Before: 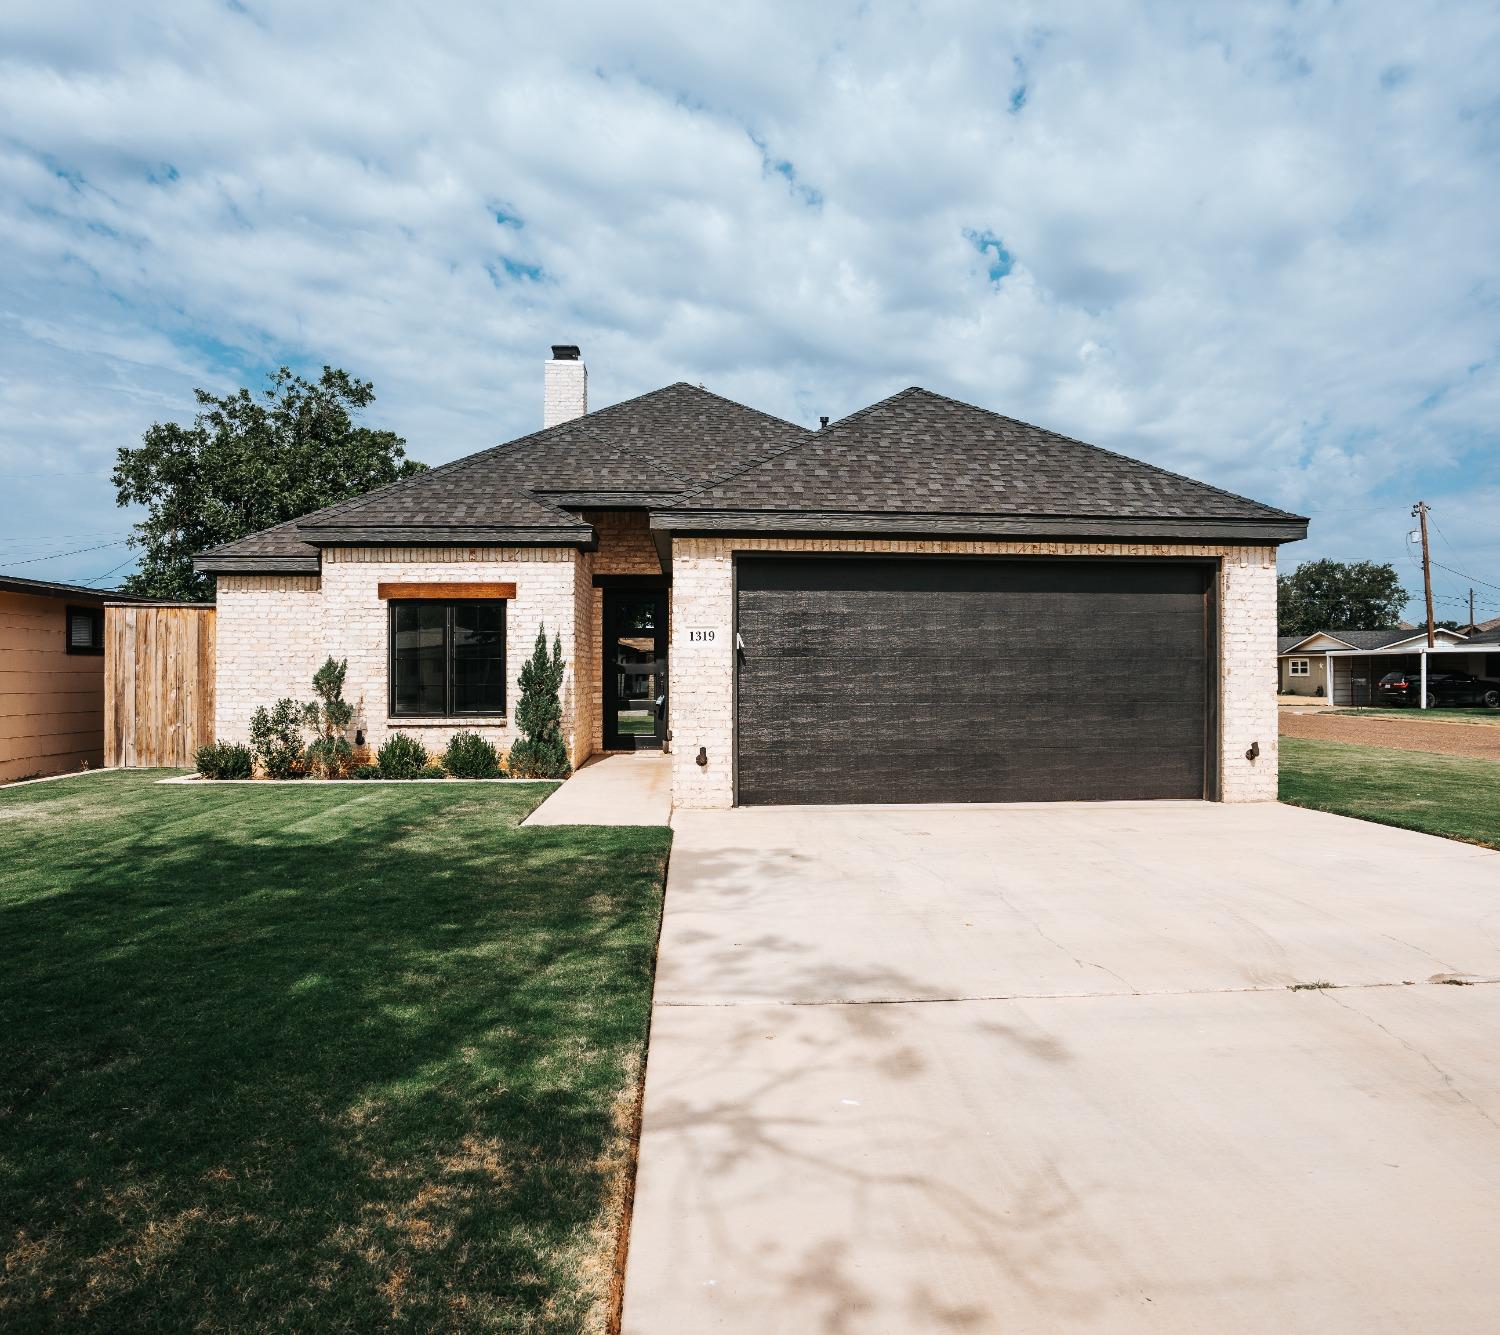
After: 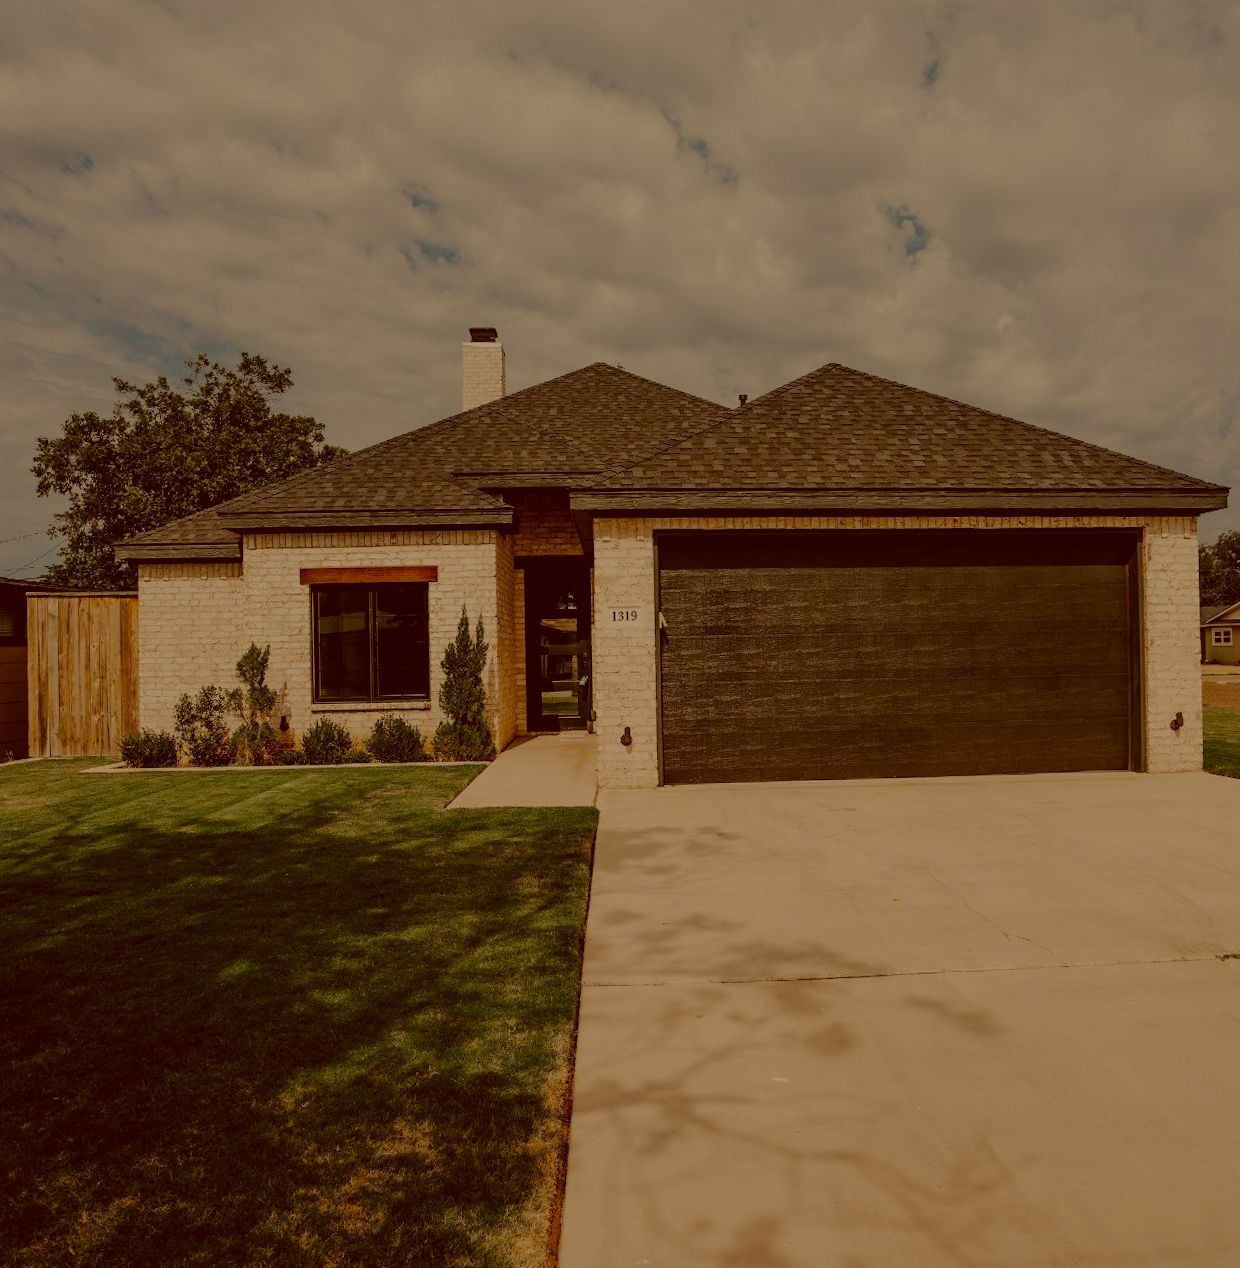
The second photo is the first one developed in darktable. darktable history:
crop and rotate: angle 1°, left 4.281%, top 0.642%, right 11.383%, bottom 2.486%
exposure: black level correction 0, exposure -0.721 EV, compensate highlight preservation false
color correction: highlights a* 1.12, highlights b* 24.26, shadows a* 15.58, shadows b* 24.26
base curve: curves: ch0 [(0, 0) (0.826, 0.587) (1, 1)]
